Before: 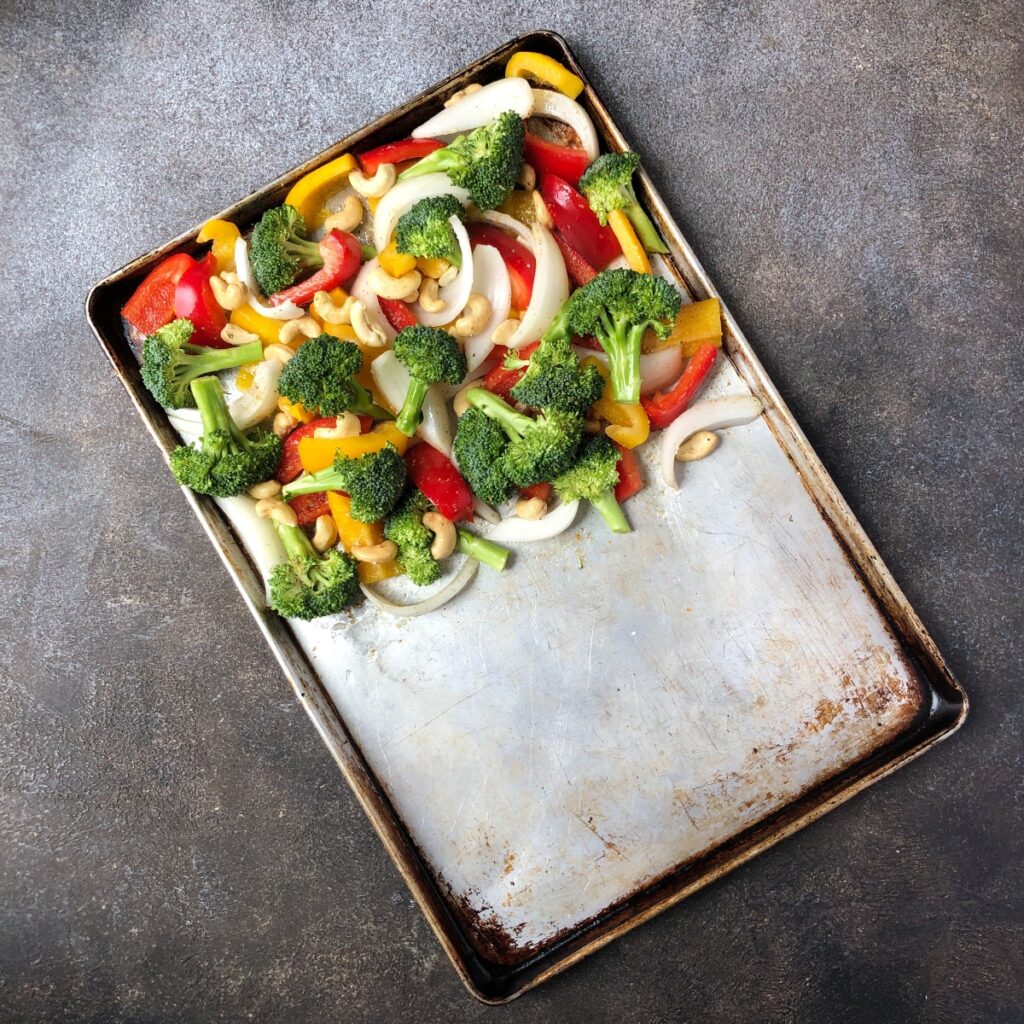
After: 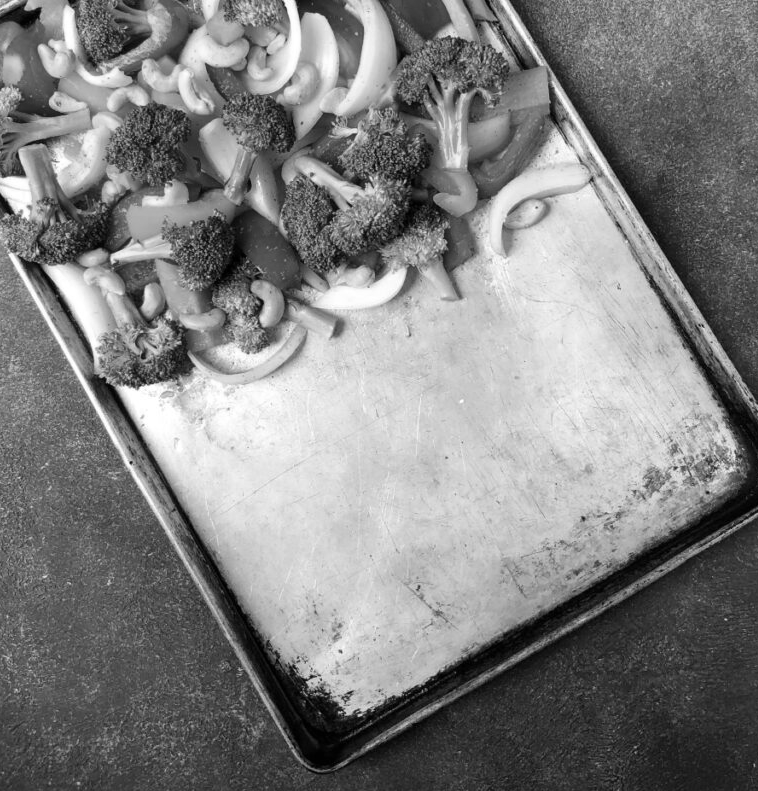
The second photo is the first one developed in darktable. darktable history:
crop: left 16.884%, top 22.694%, right 9.056%
color calibration: output gray [0.21, 0.42, 0.37, 0], x 0.37, y 0.382, temperature 4302.48 K
